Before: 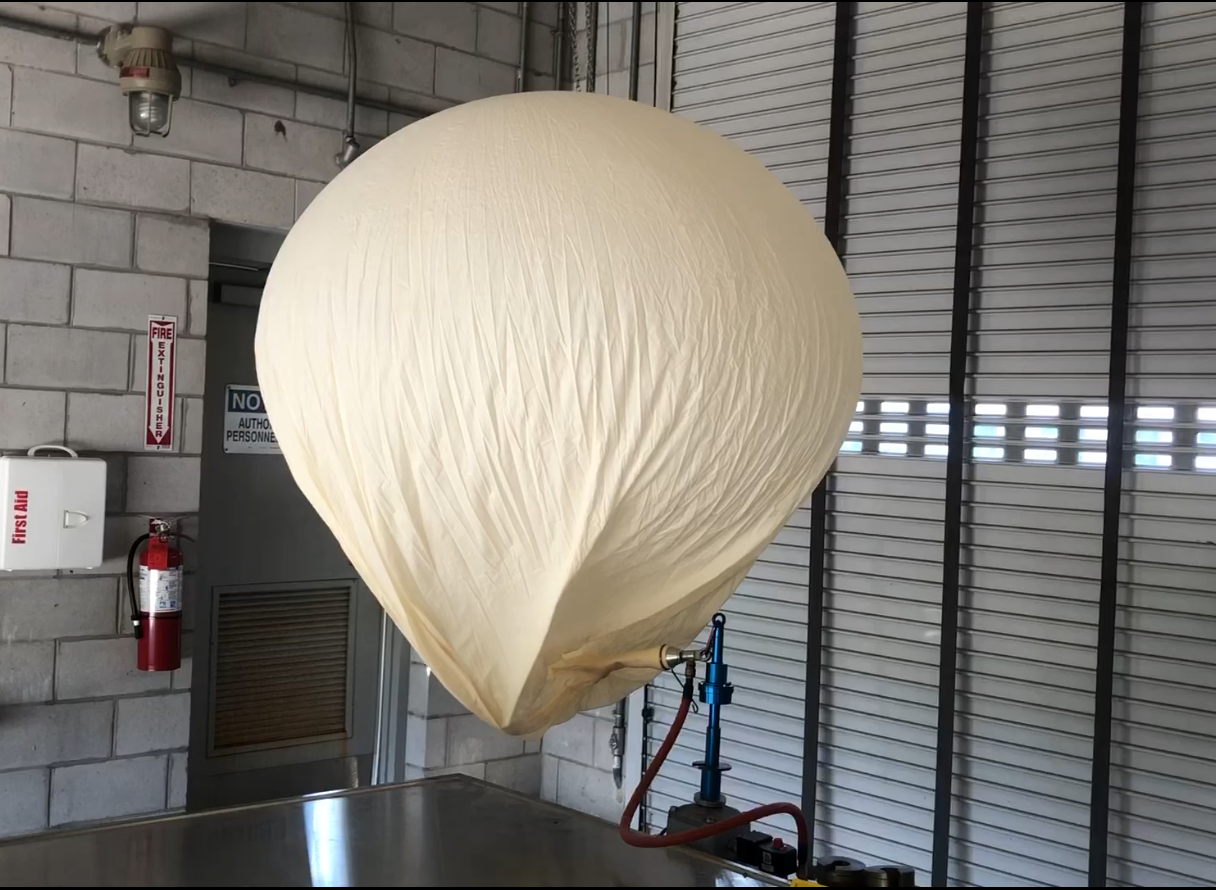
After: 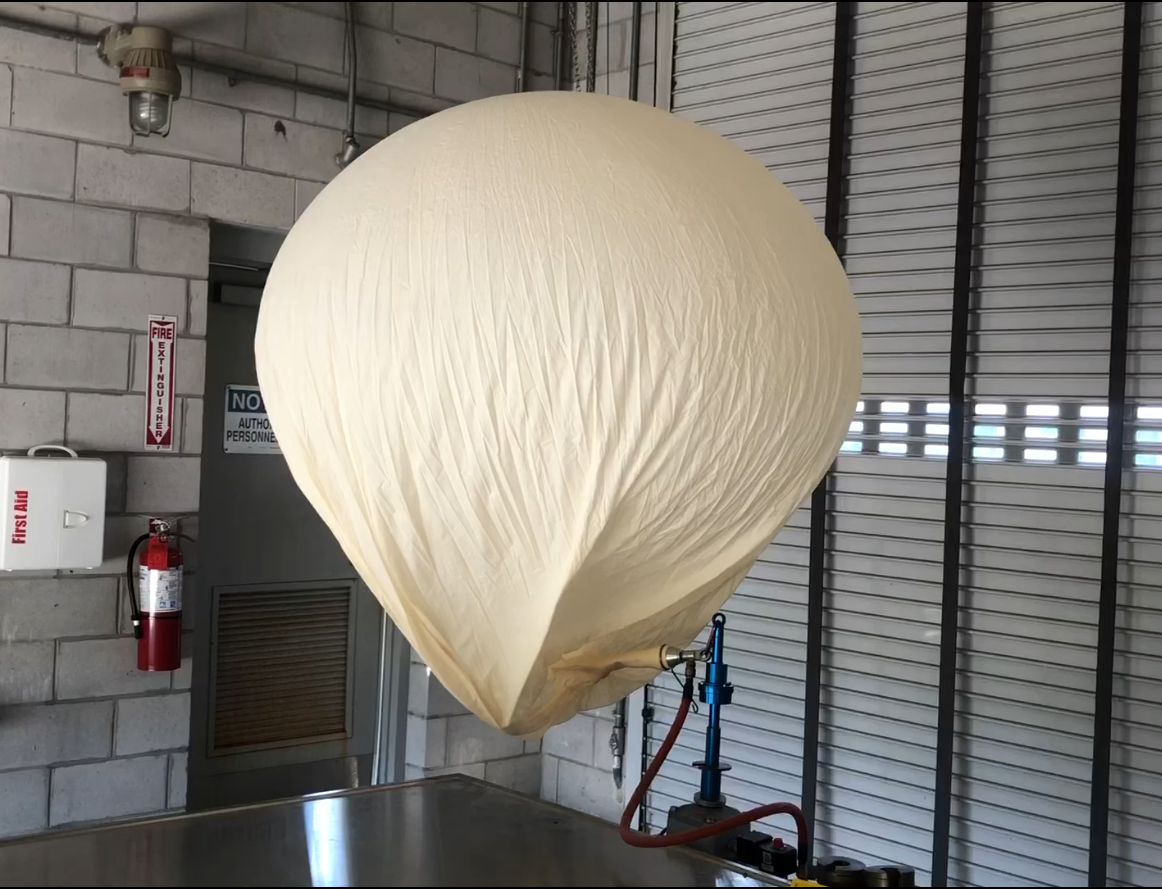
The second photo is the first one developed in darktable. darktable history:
crop: right 4.362%, bottom 0.028%
